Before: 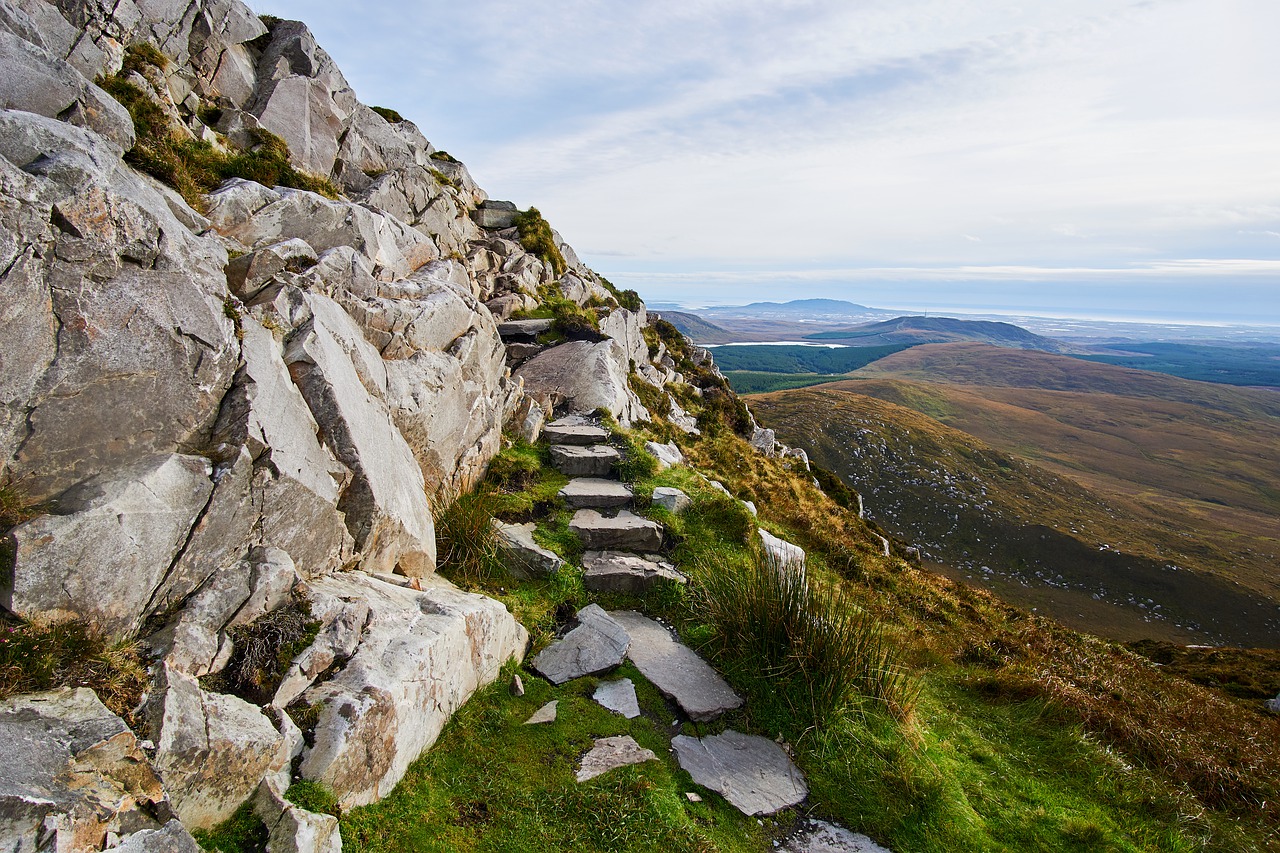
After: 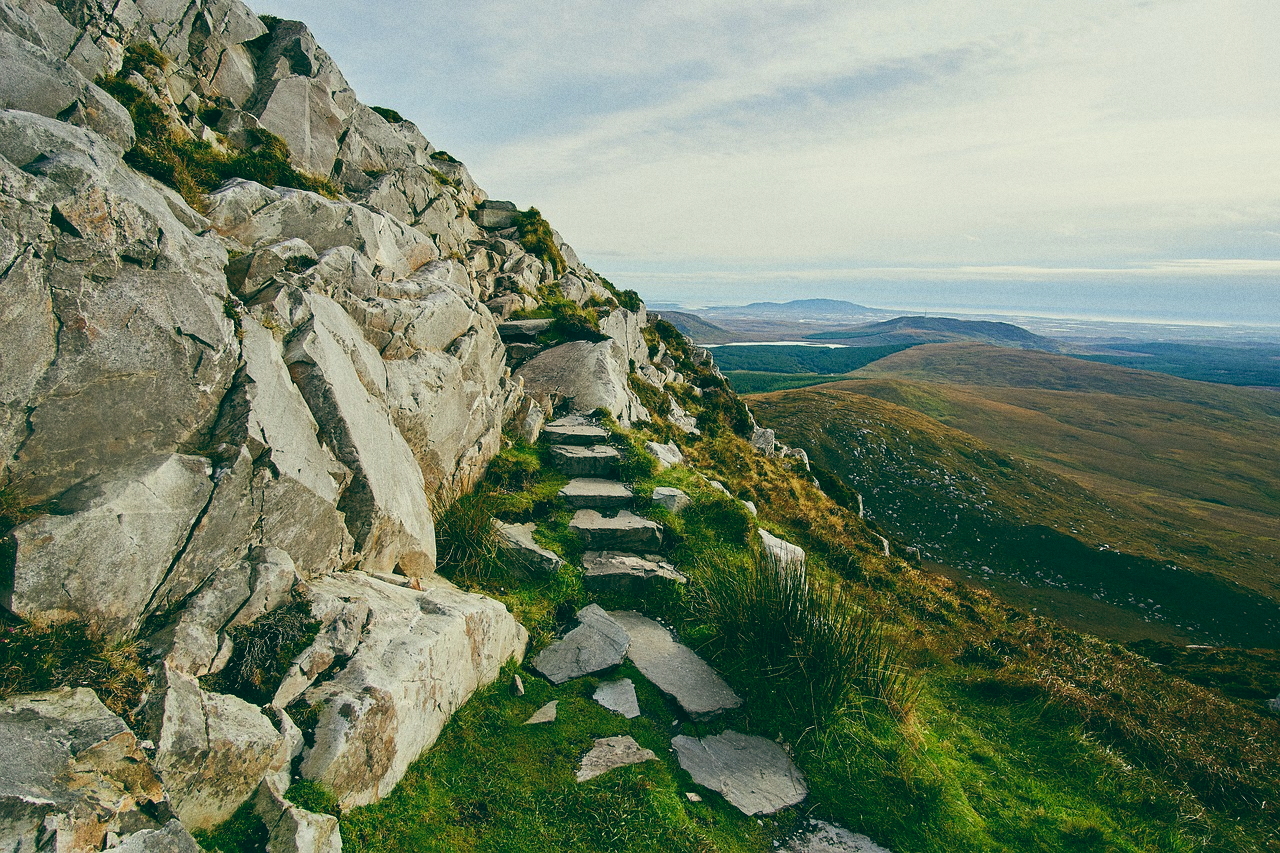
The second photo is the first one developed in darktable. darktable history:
color balance: lift [1.005, 0.99, 1.007, 1.01], gamma [1, 1.034, 1.032, 0.966], gain [0.873, 1.055, 1.067, 0.933]
grain: coarseness 0.09 ISO
